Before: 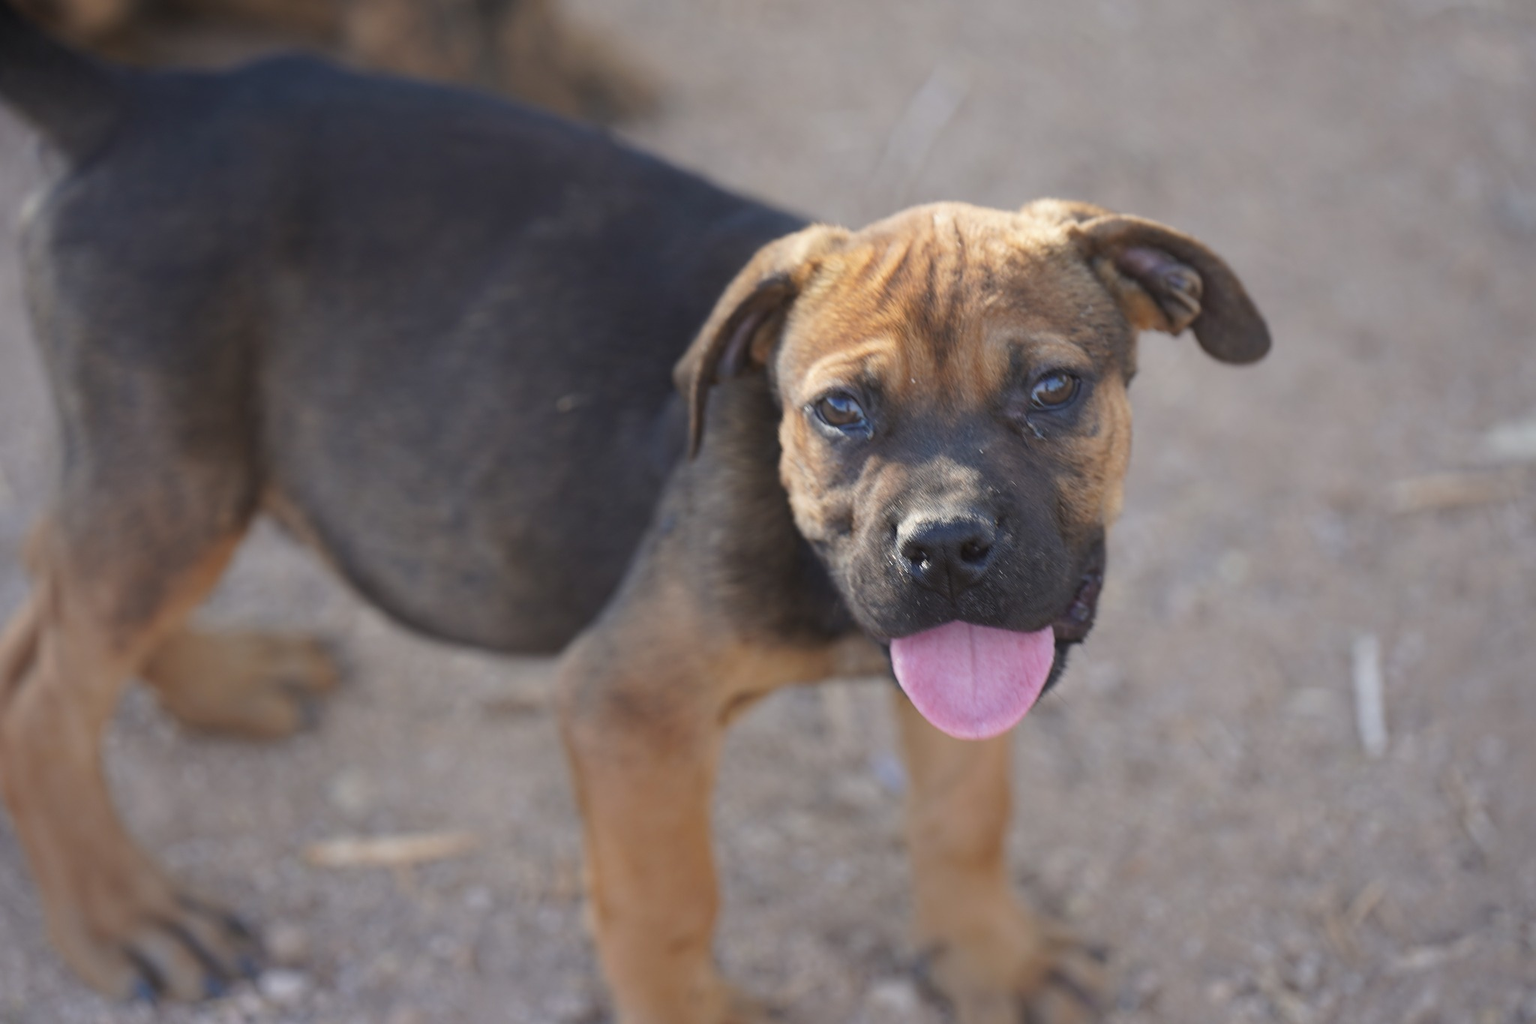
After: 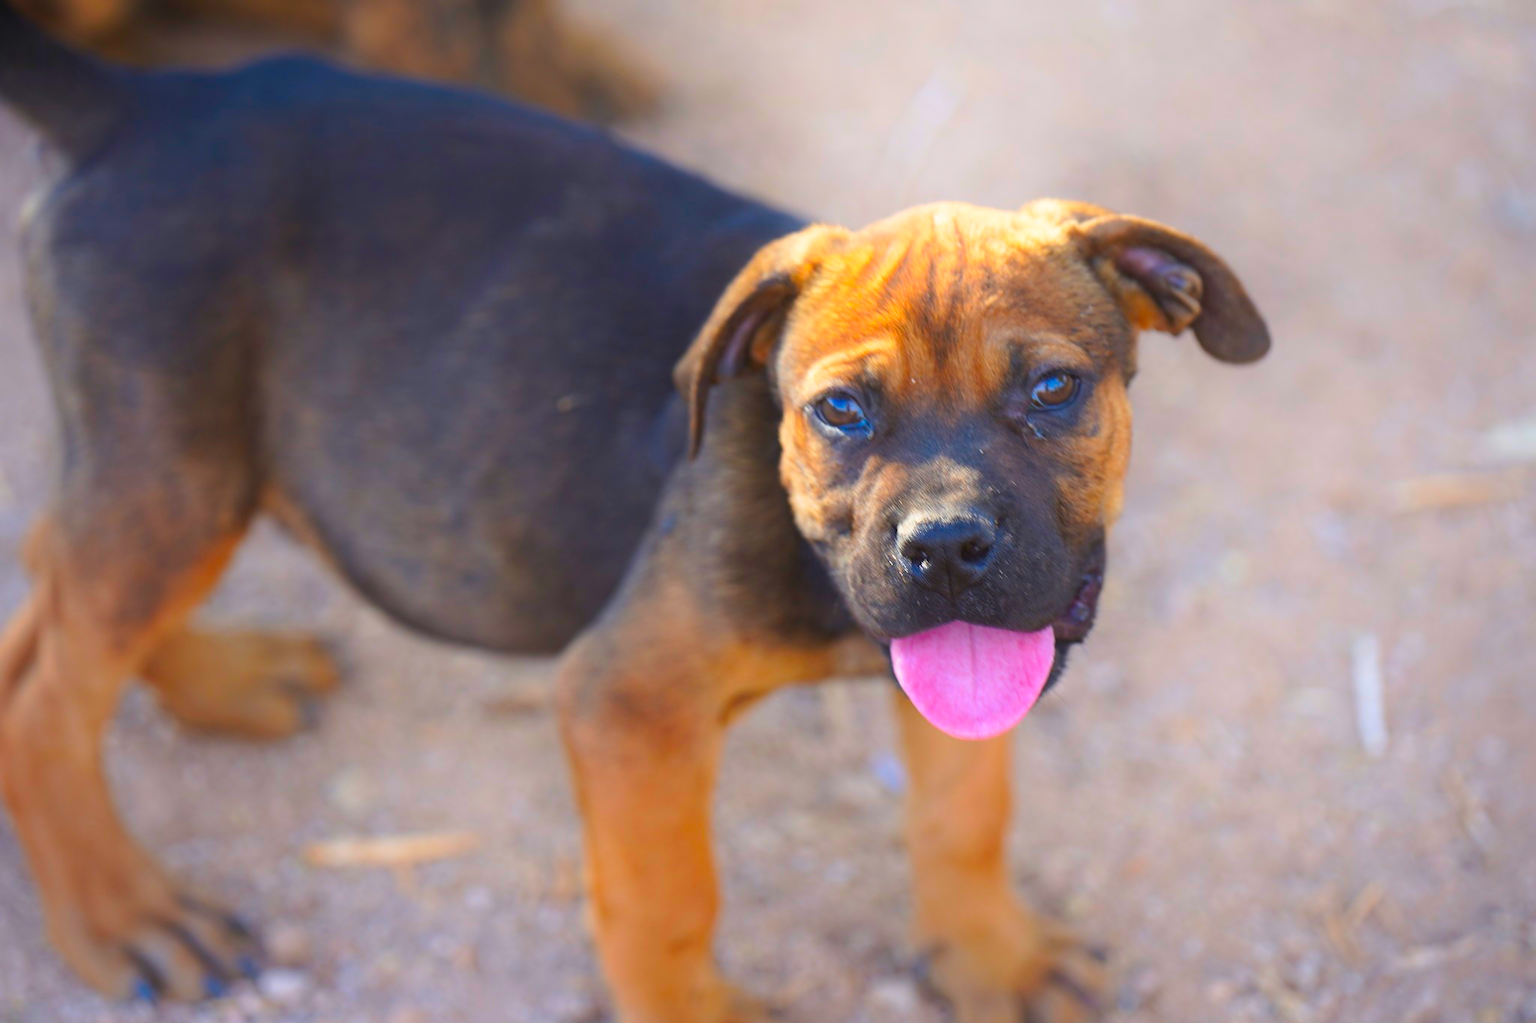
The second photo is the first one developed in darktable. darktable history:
tone curve: curves: ch0 [(0, 0) (0.003, 0.003) (0.011, 0.012) (0.025, 0.027) (0.044, 0.048) (0.069, 0.076) (0.1, 0.109) (0.136, 0.148) (0.177, 0.194) (0.224, 0.245) (0.277, 0.303) (0.335, 0.366) (0.399, 0.436) (0.468, 0.511) (0.543, 0.593) (0.623, 0.681) (0.709, 0.775) (0.801, 0.875) (0.898, 0.954) (1, 1)], preserve colors none
color correction: saturation 2.15
shadows and highlights: shadows -21.3, highlights 100, soften with gaussian
white balance: red 1, blue 1
